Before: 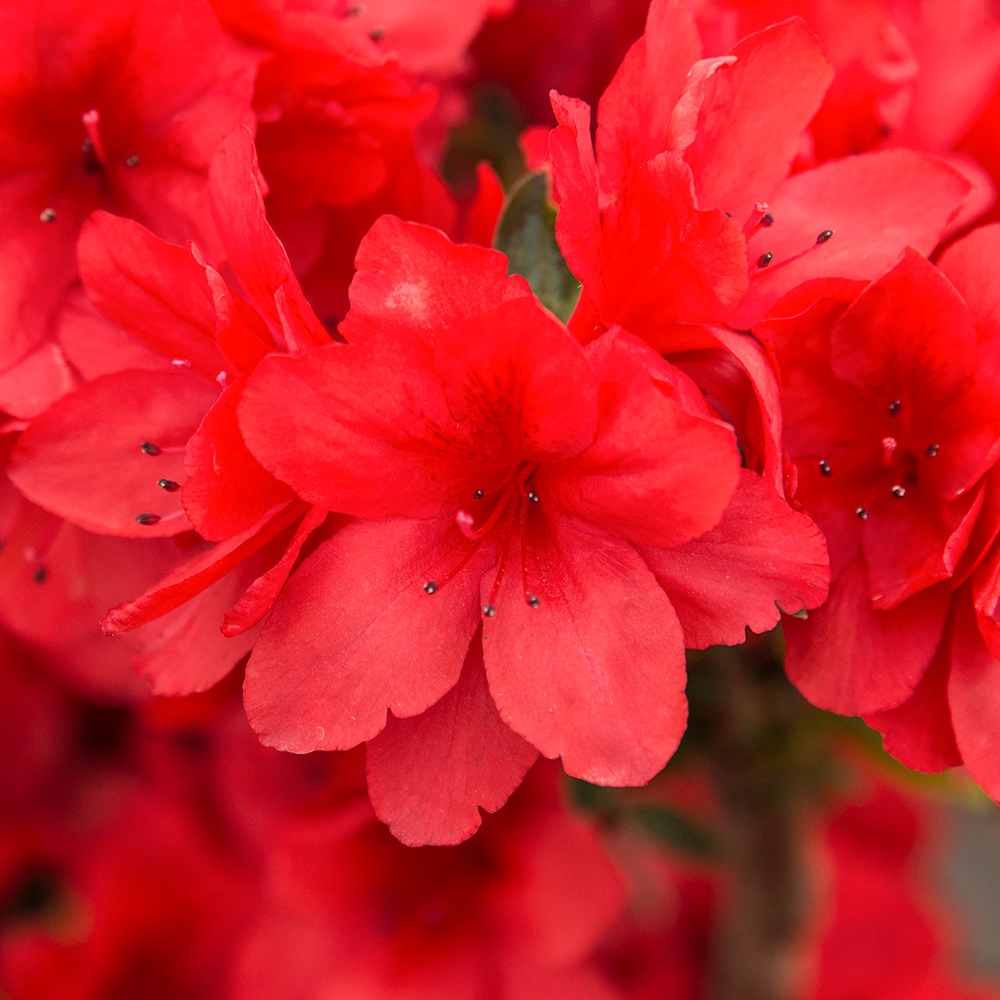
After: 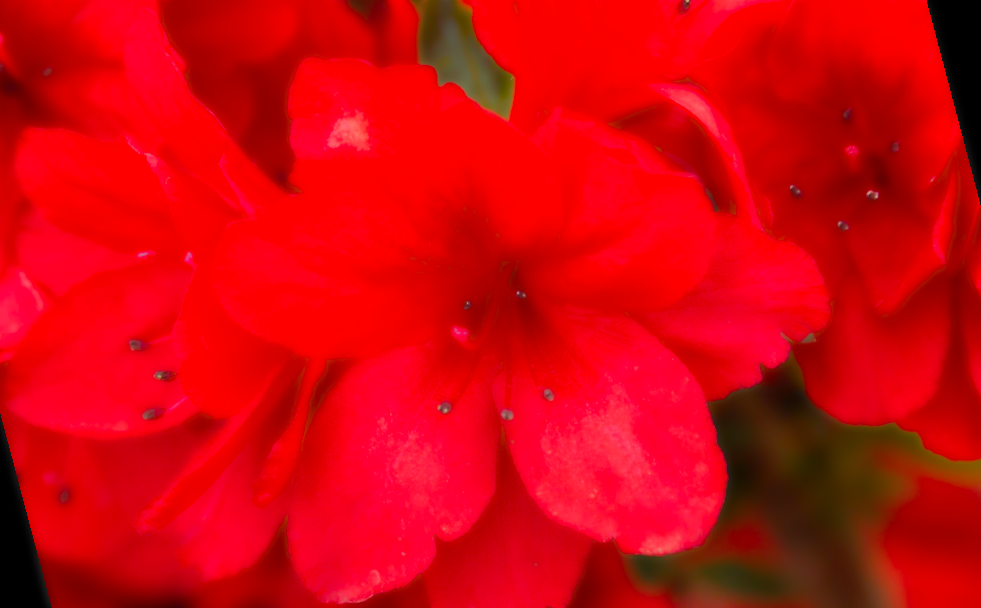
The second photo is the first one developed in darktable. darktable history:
color balance rgb: perceptual saturation grading › global saturation 25%, global vibrance 20%
tone equalizer: on, module defaults
lowpass: radius 4, soften with bilateral filter, unbound 0
rotate and perspective: rotation -14.8°, crop left 0.1, crop right 0.903, crop top 0.25, crop bottom 0.748
